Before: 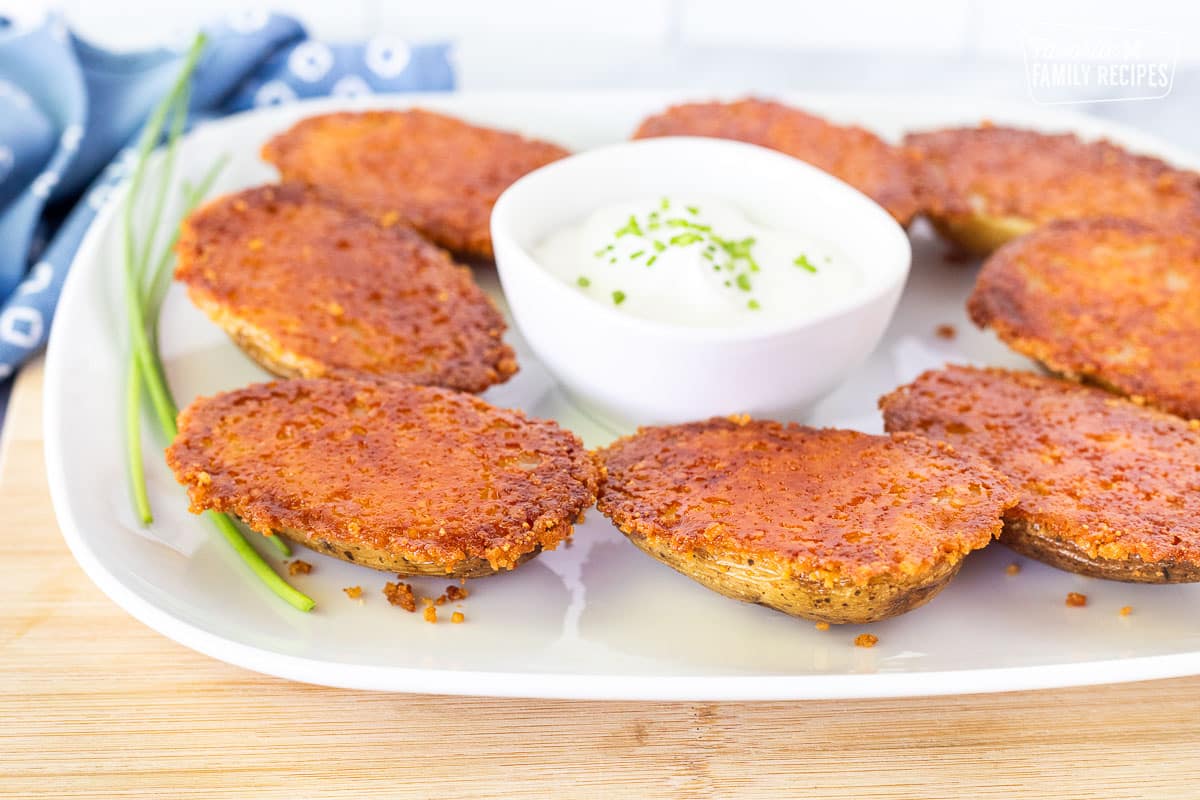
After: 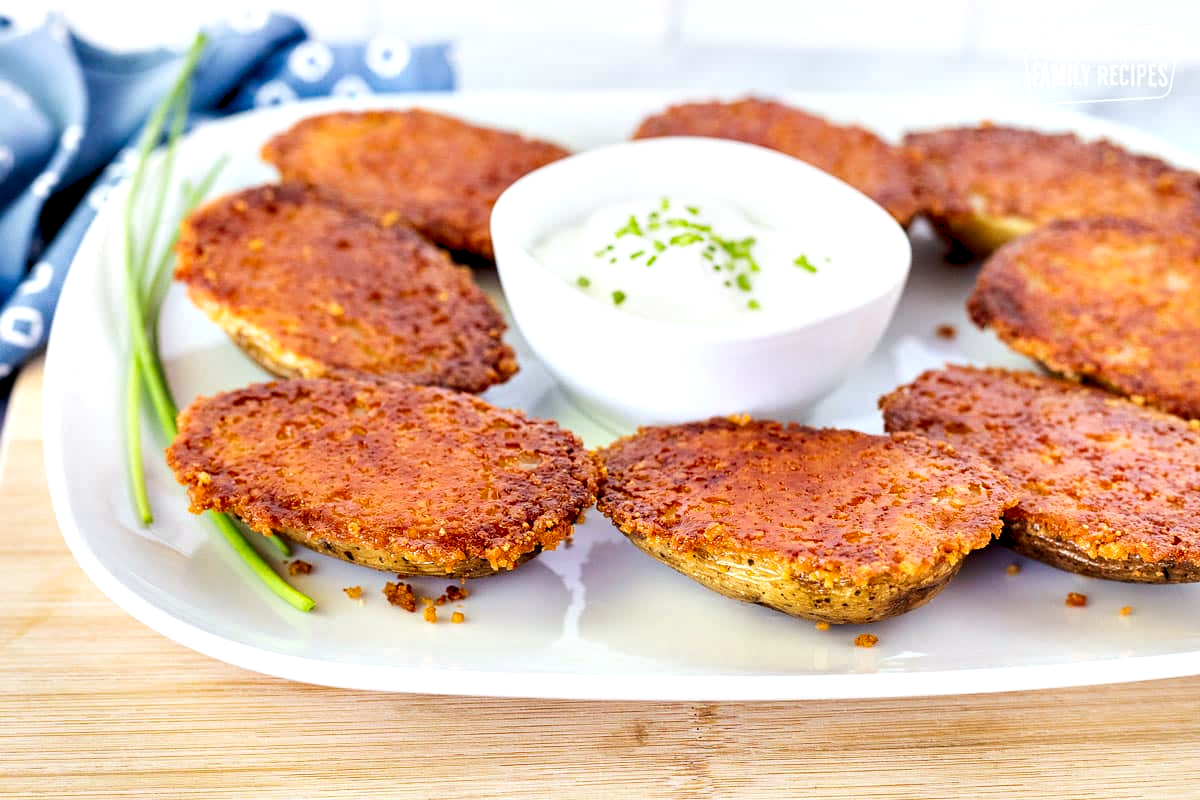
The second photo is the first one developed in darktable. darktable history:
contrast equalizer: y [[0.6 ×6], [0.55 ×6], [0 ×6], [0 ×6], [0 ×6]]
tone equalizer: edges refinement/feathering 500, mask exposure compensation -1.57 EV, preserve details no
